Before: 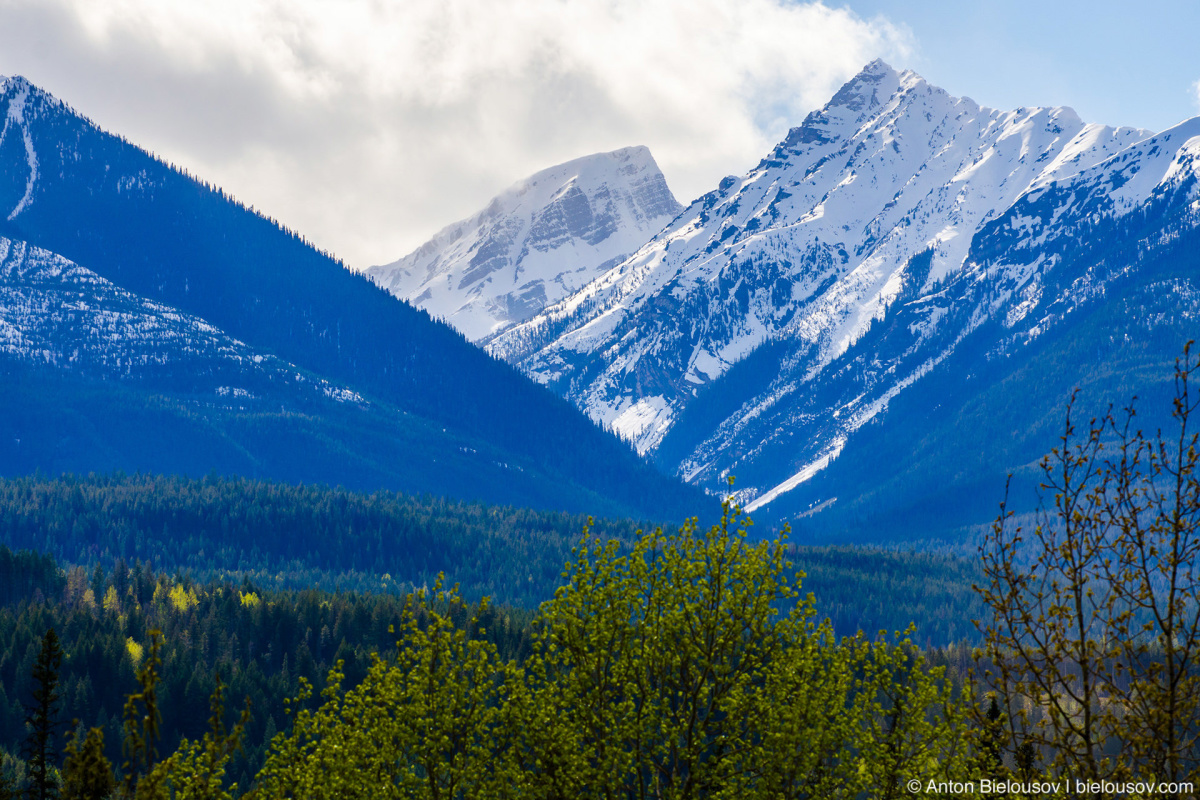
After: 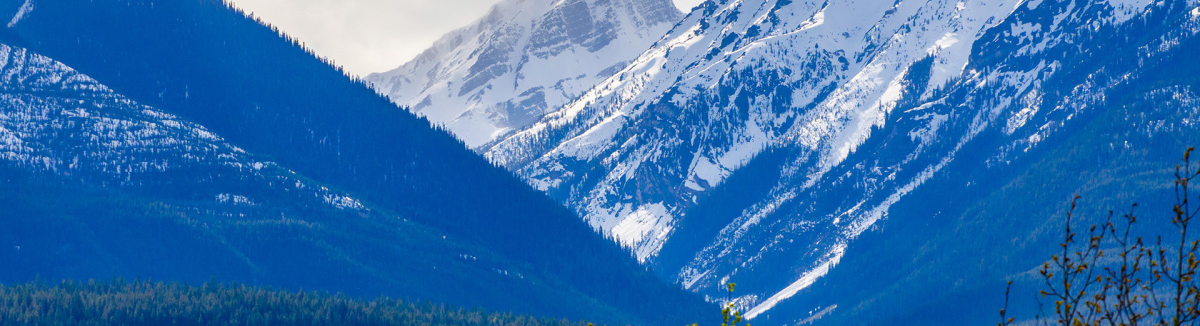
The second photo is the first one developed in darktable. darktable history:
crop and rotate: top 24.214%, bottom 34.934%
